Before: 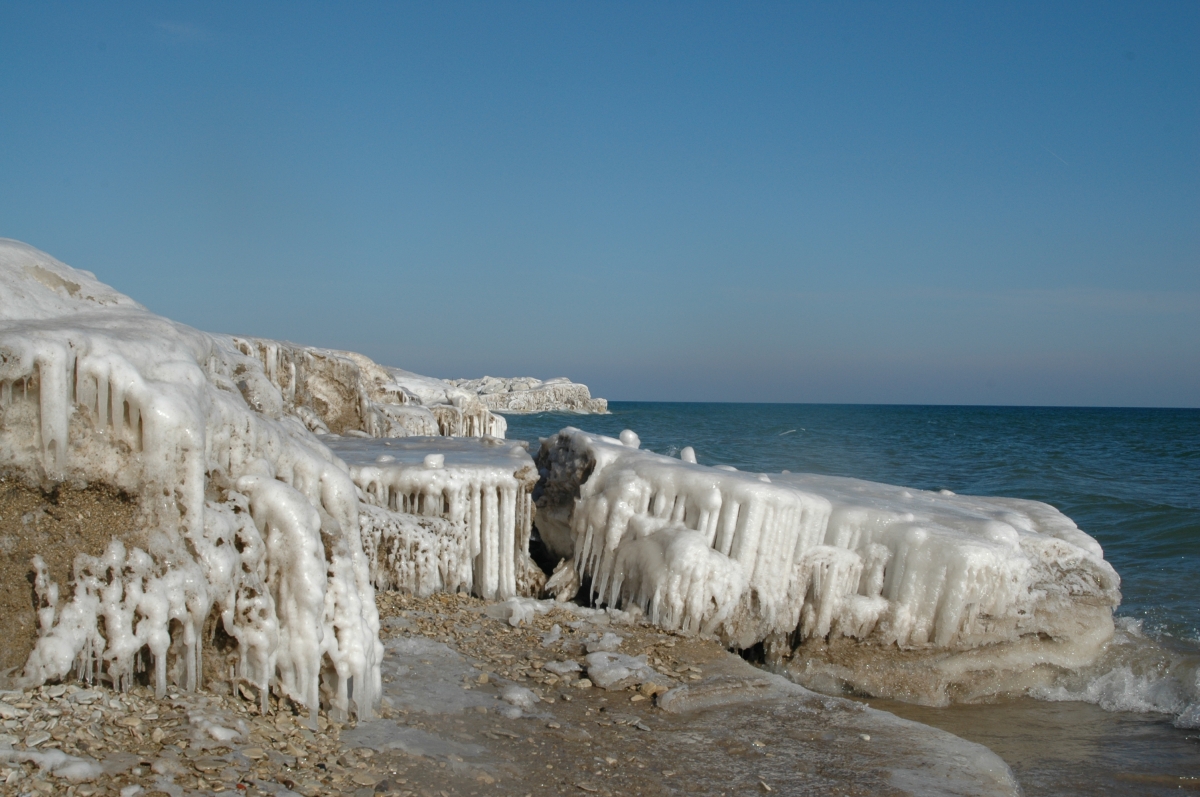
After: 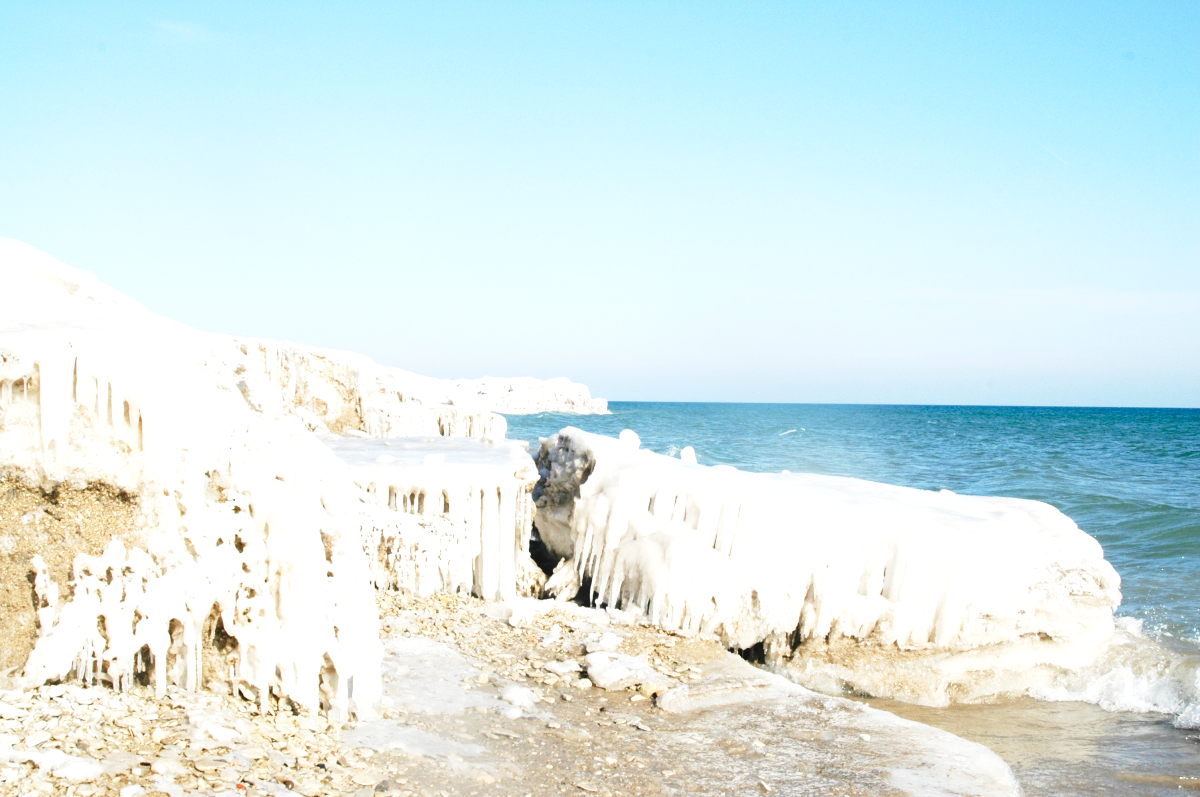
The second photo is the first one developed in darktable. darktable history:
base curve: curves: ch0 [(0, 0) (0.028, 0.03) (0.121, 0.232) (0.46, 0.748) (0.859, 0.968) (1, 1)], preserve colors none
contrast brightness saturation: saturation -0.04
exposure: black level correction 0, exposure 1.741 EV, compensate exposure bias true, compensate highlight preservation false
